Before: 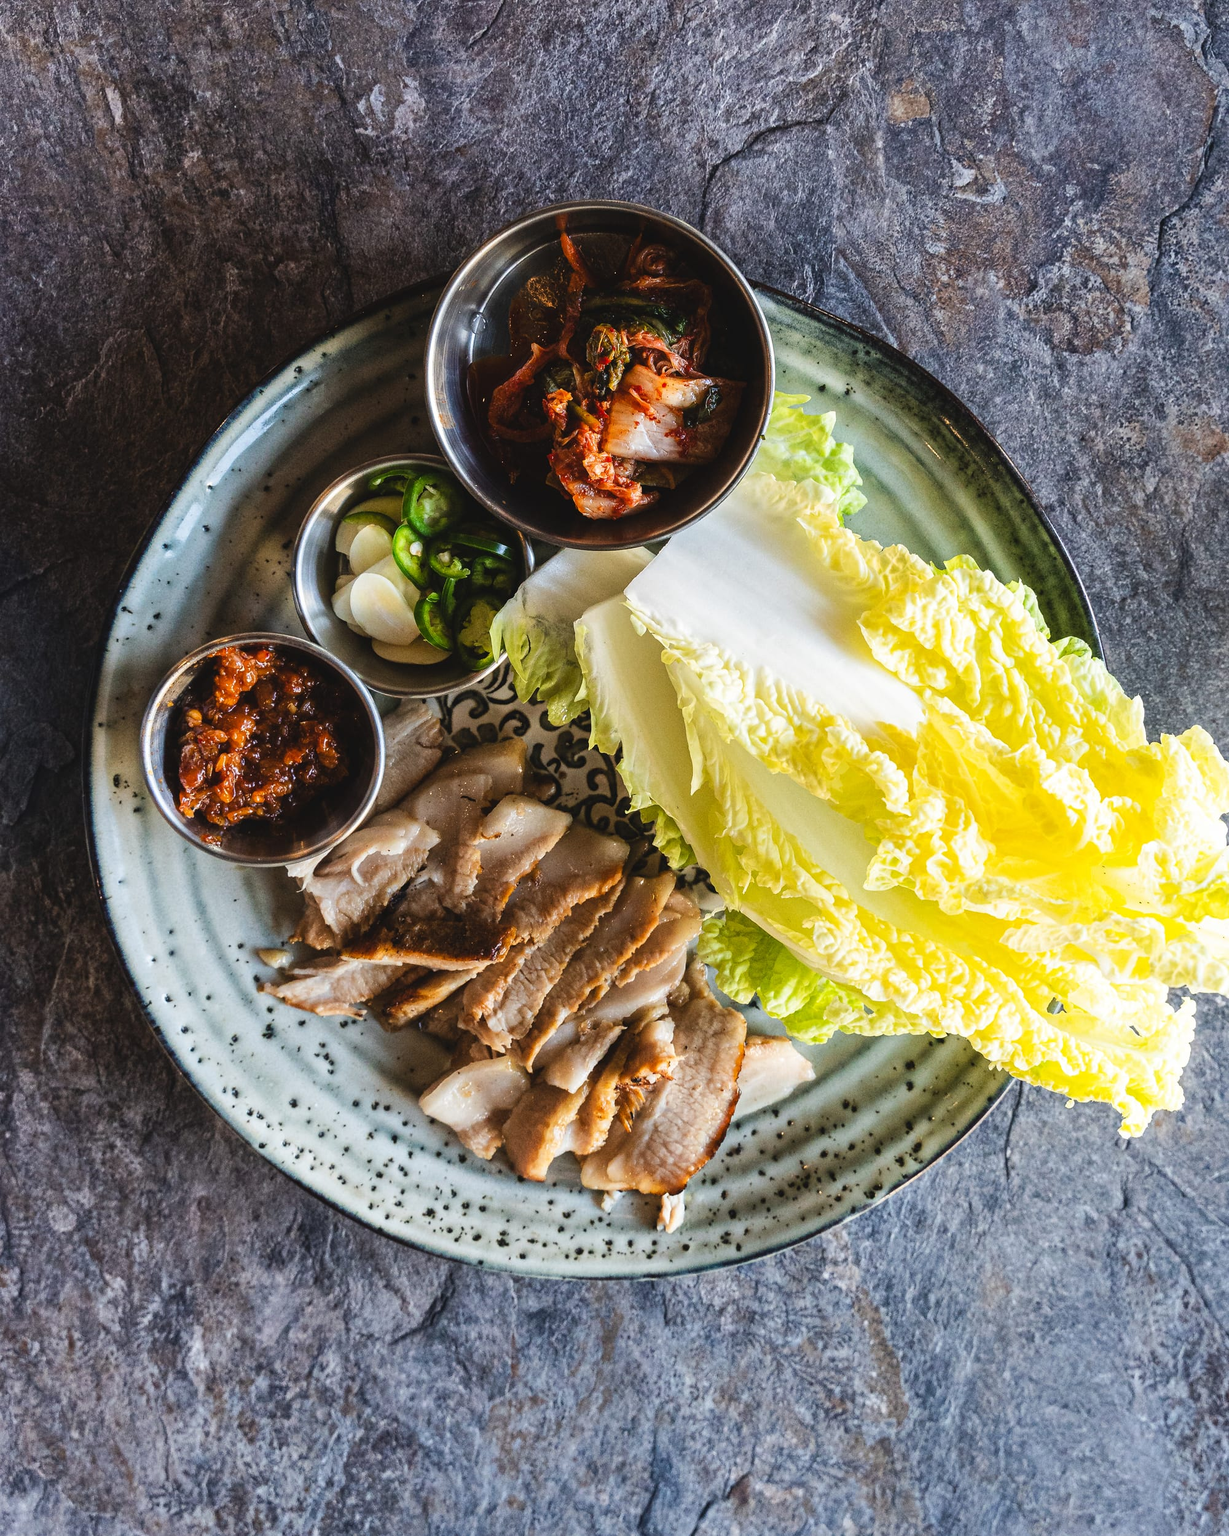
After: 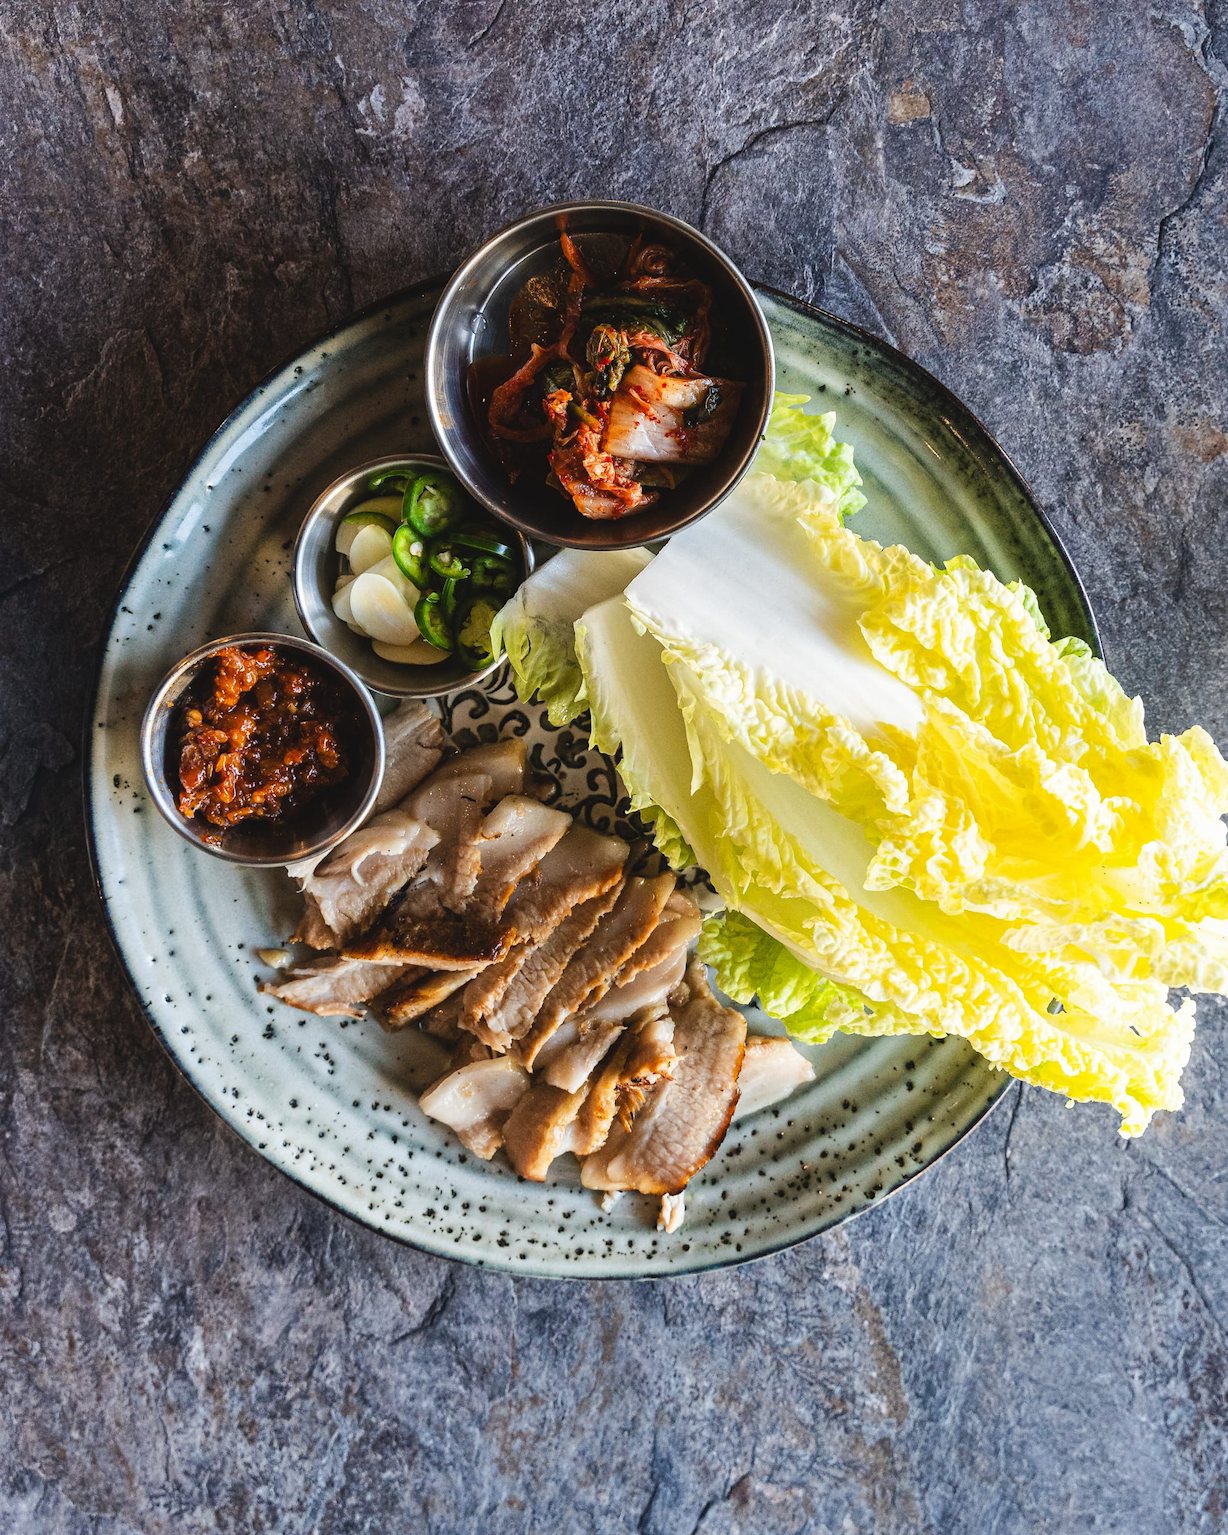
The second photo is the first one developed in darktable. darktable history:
exposure: exposure -0.012 EV, compensate highlight preservation false
